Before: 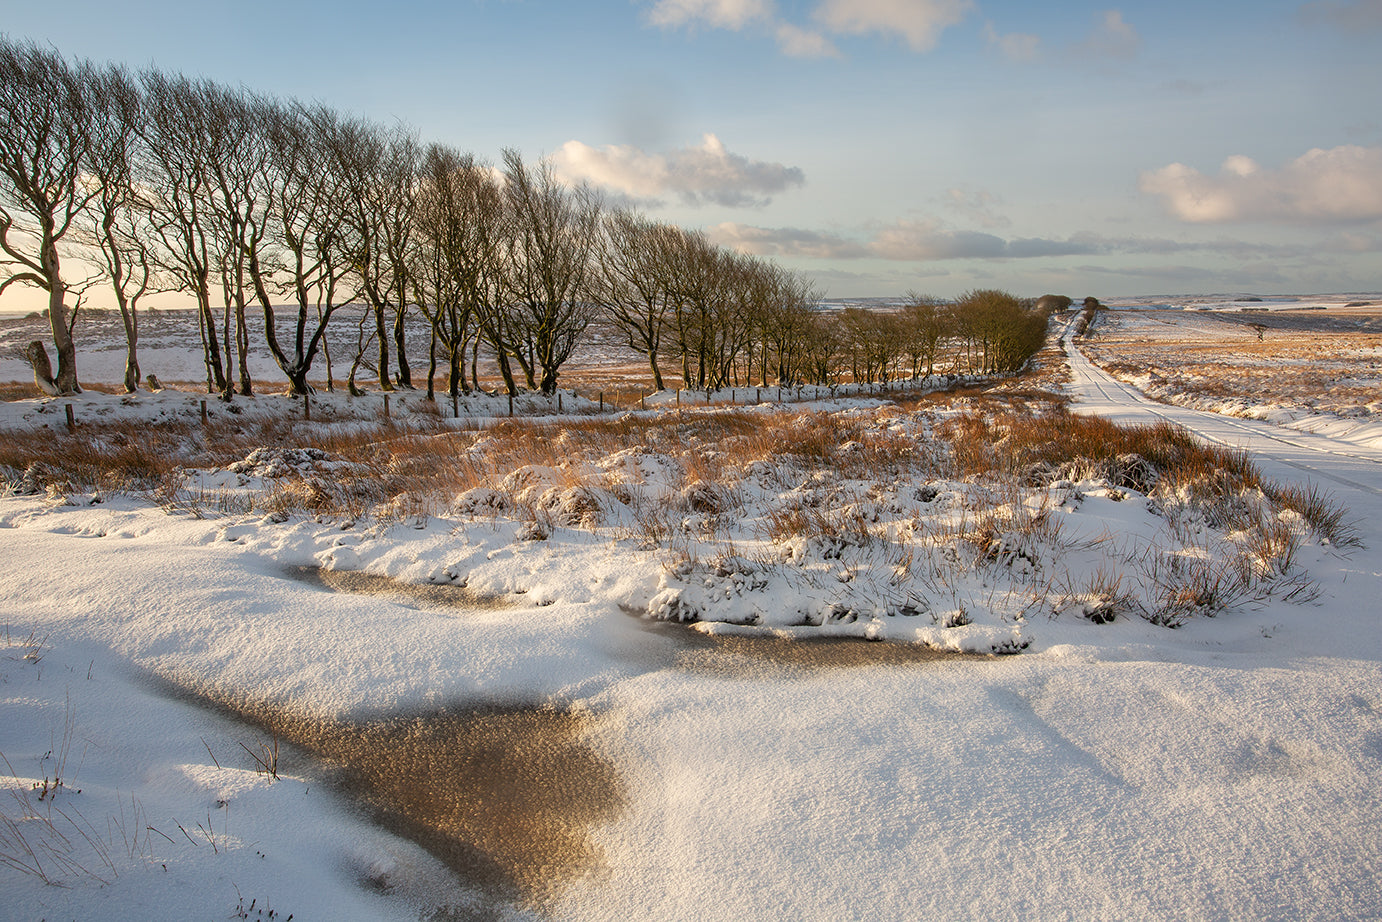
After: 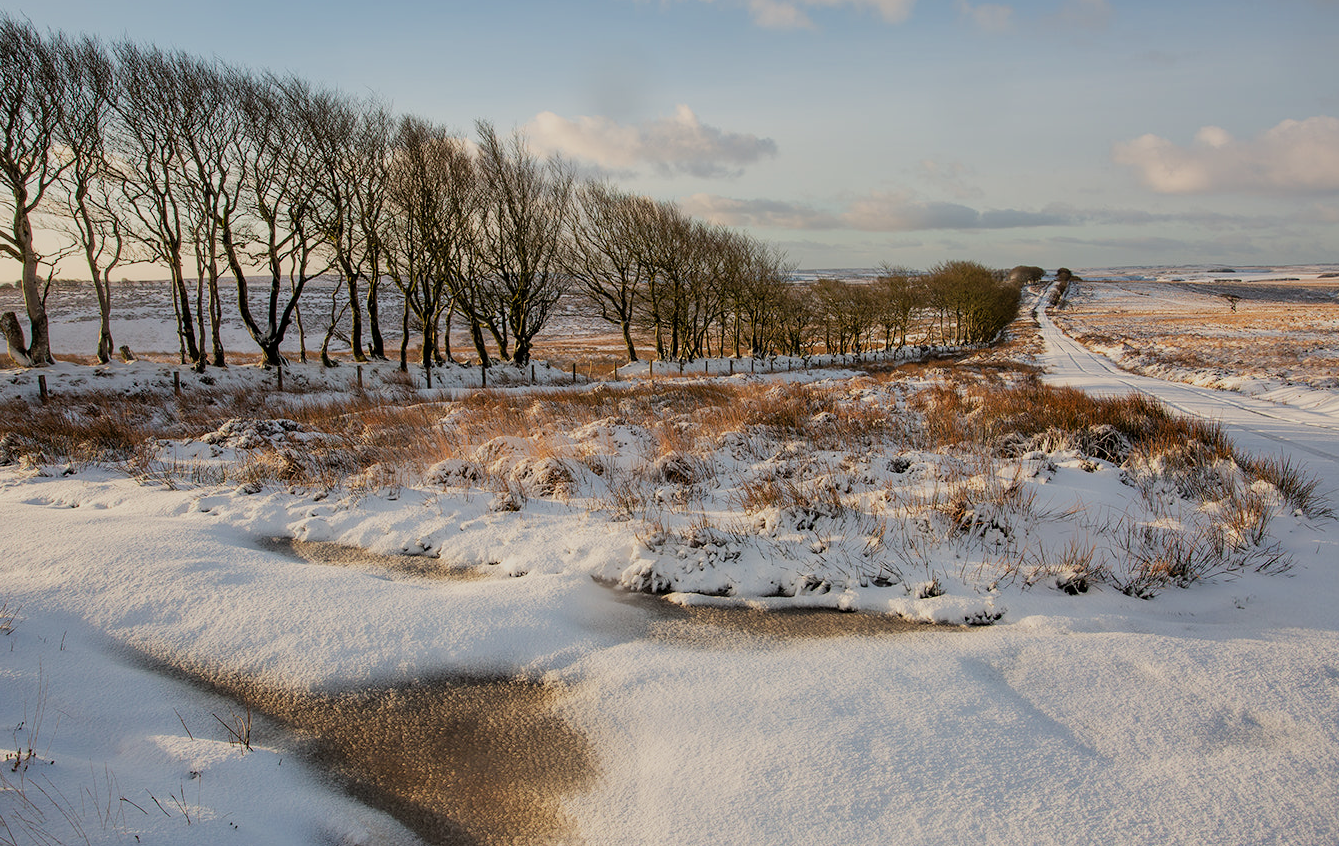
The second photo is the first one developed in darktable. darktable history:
crop: left 1.964%, top 3.251%, right 1.122%, bottom 4.933%
filmic rgb: black relative exposure -7.65 EV, white relative exposure 4.56 EV, hardness 3.61, contrast 1.05
